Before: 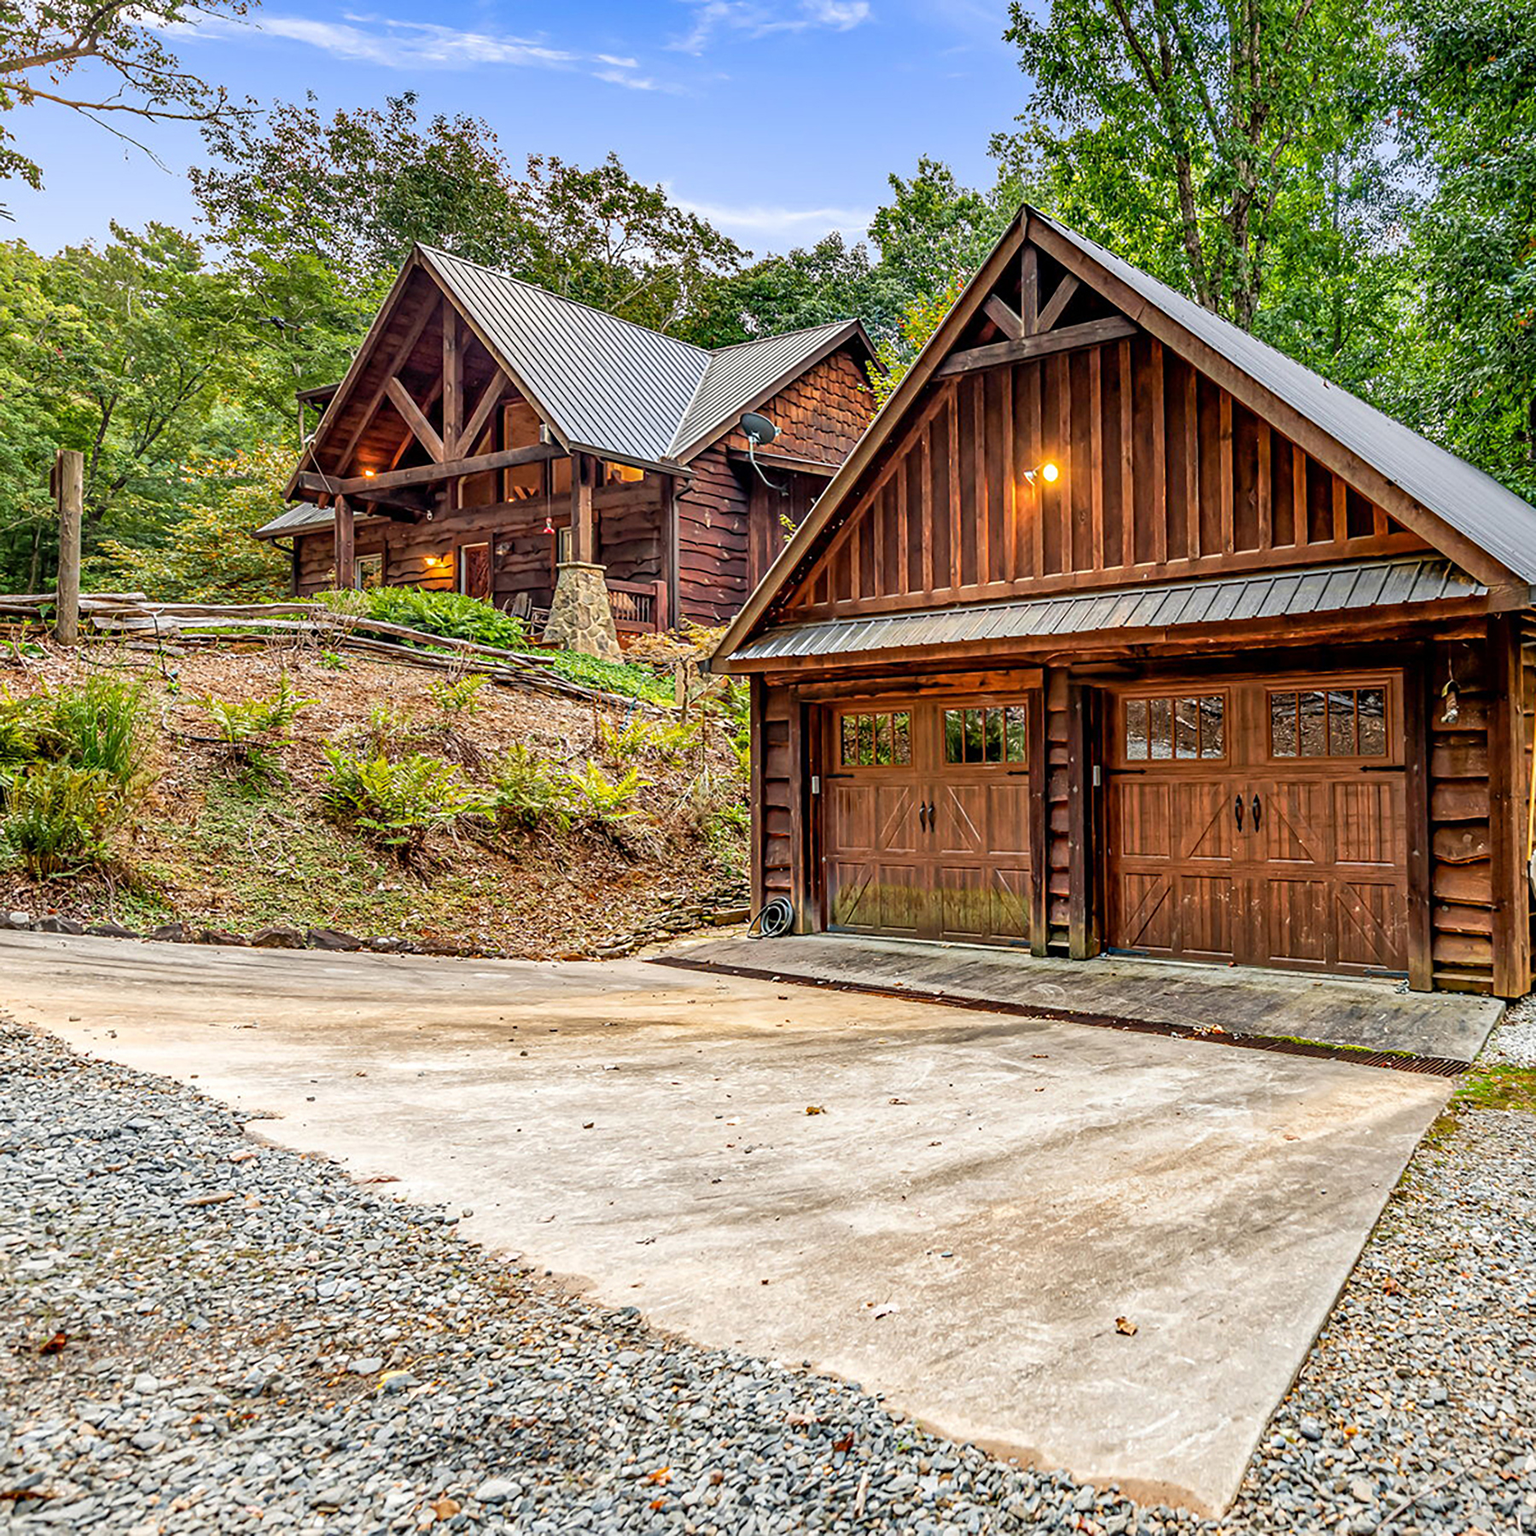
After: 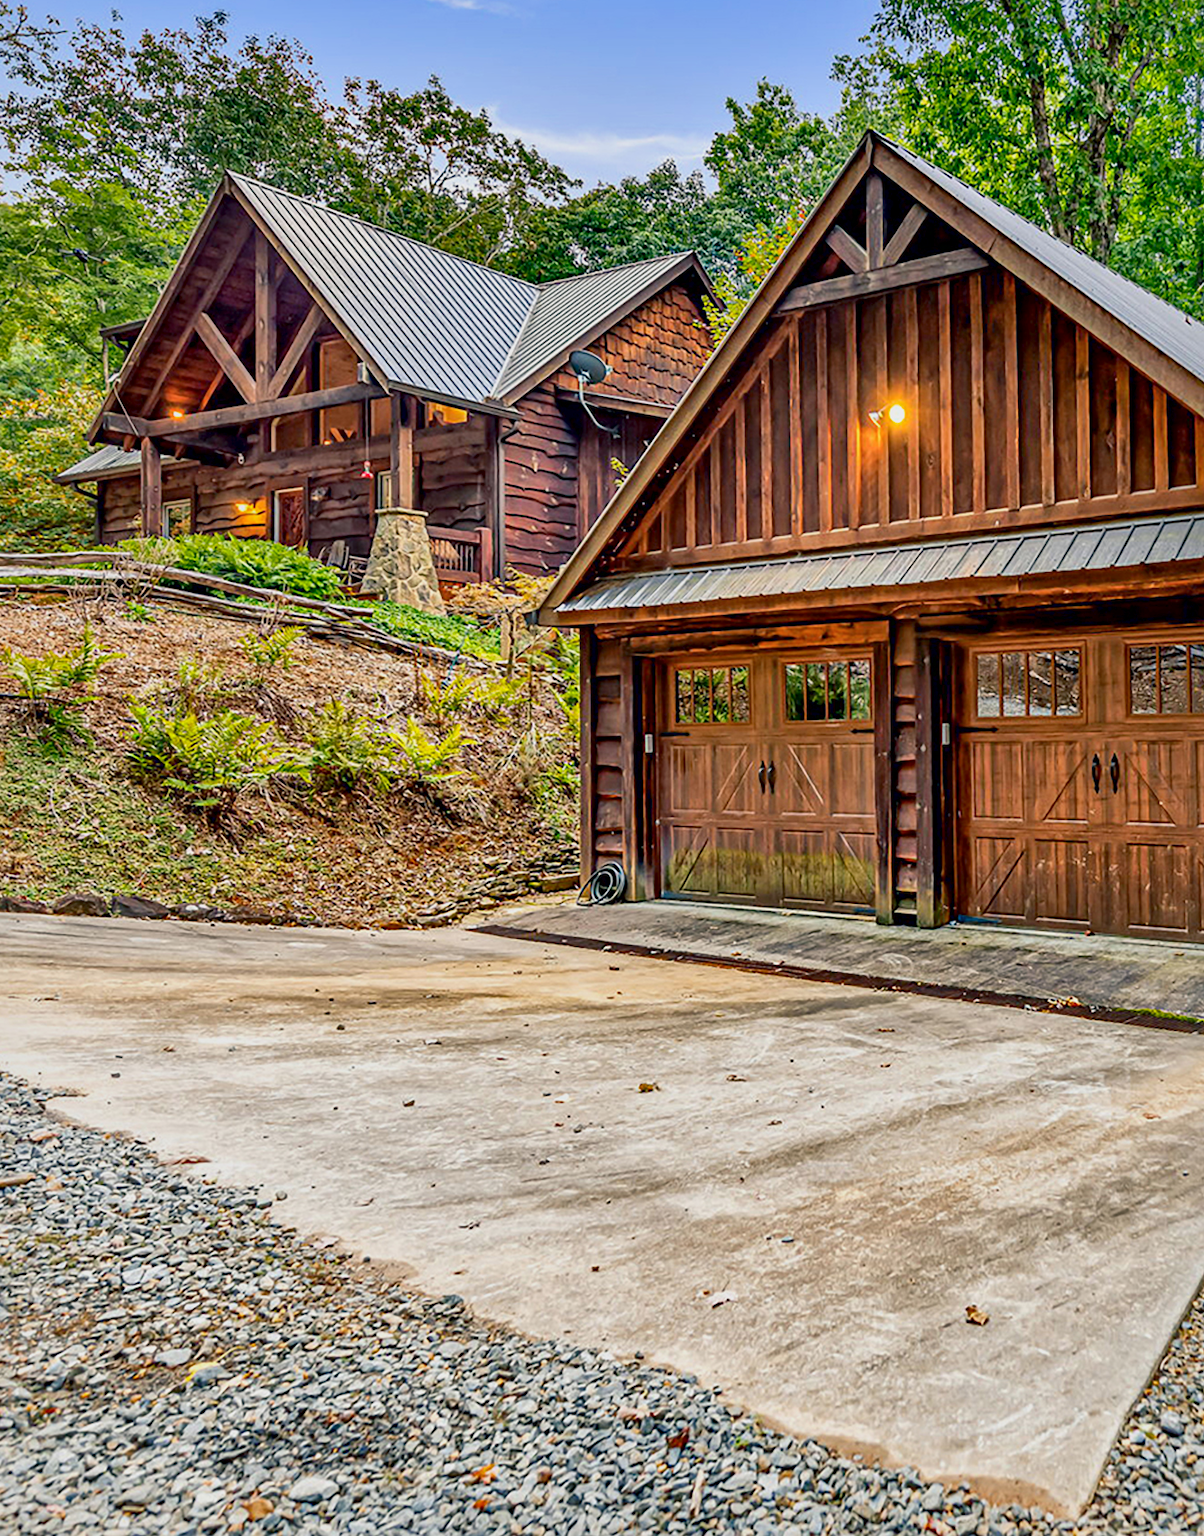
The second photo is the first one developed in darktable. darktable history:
crop and rotate: left 13.133%, top 5.325%, right 12.61%
color balance rgb: shadows lift › chroma 7.099%, shadows lift › hue 245.43°, perceptual saturation grading › global saturation 10.283%, contrast -20.232%
local contrast: mode bilateral grid, contrast 50, coarseness 51, detail 150%, midtone range 0.2
